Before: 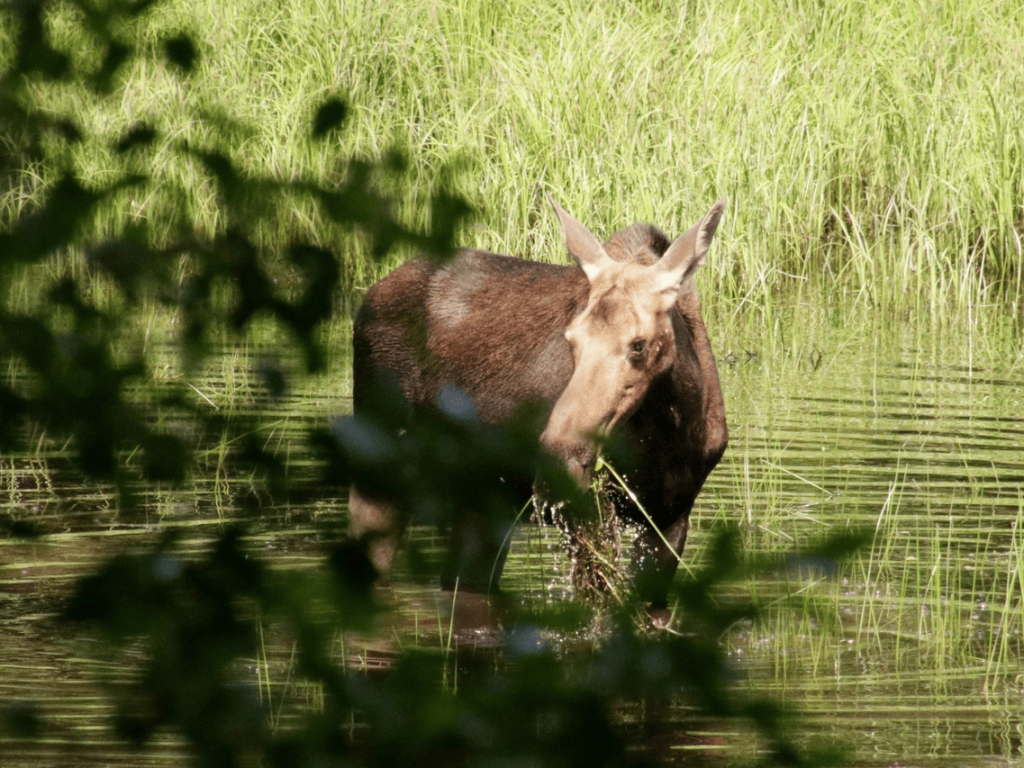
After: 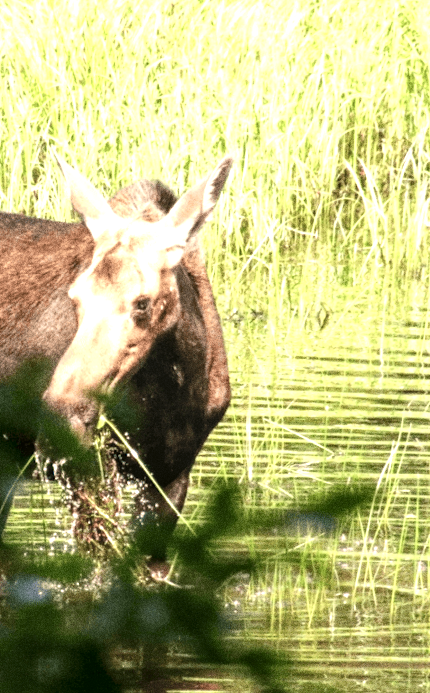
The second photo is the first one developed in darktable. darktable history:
crop: left 47.628%, top 6.643%, right 7.874%
local contrast: detail 130%
rotate and perspective: rotation 0.074°, lens shift (vertical) 0.096, lens shift (horizontal) -0.041, crop left 0.043, crop right 0.952, crop top 0.024, crop bottom 0.979
exposure: black level correction 0, exposure 1.1 EV, compensate exposure bias true, compensate highlight preservation false
grain: coarseness 0.09 ISO, strength 40%
